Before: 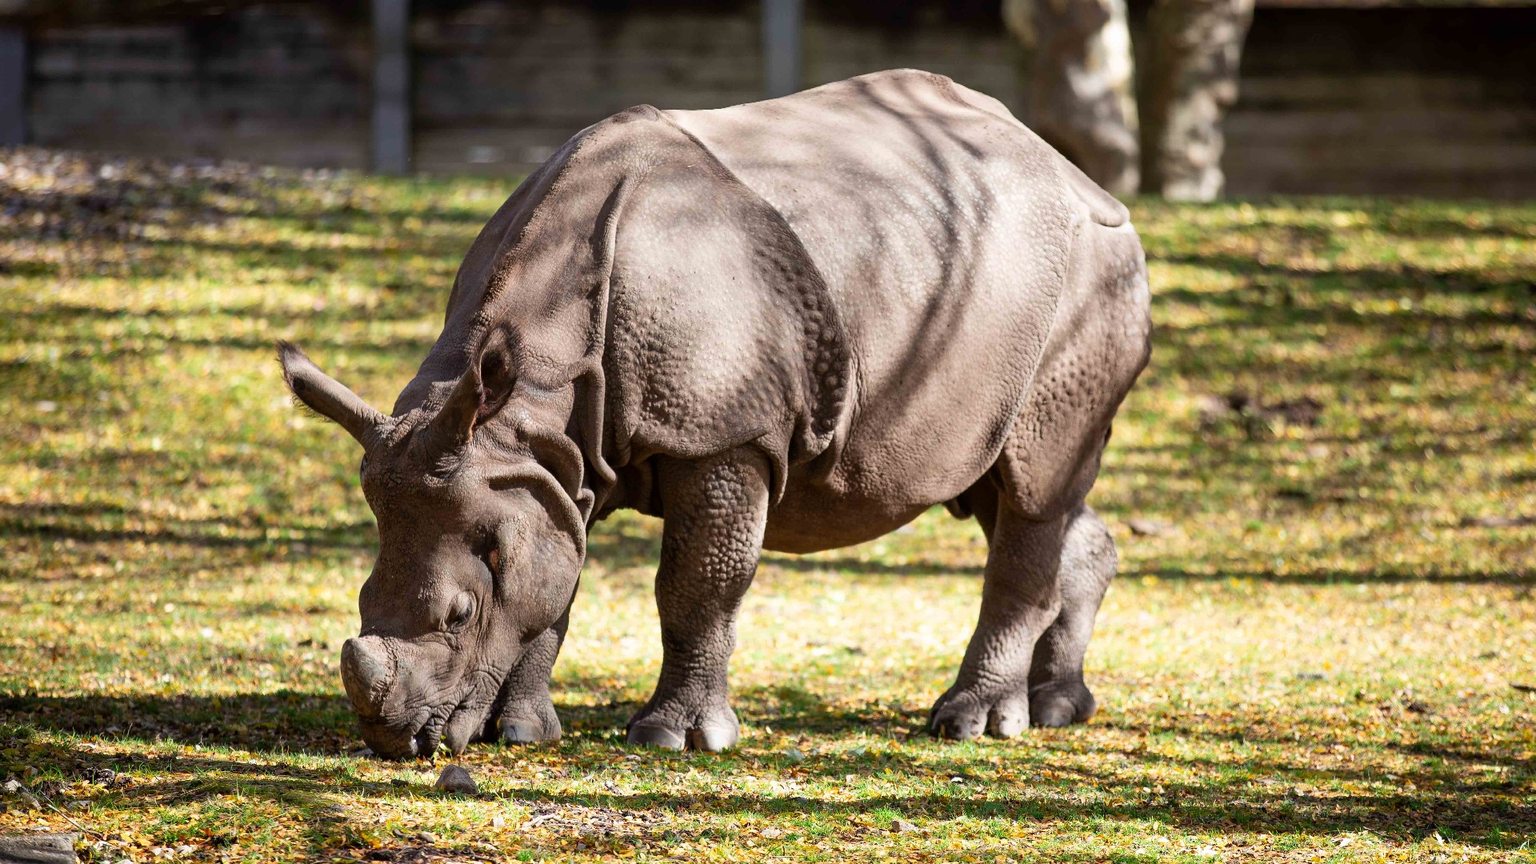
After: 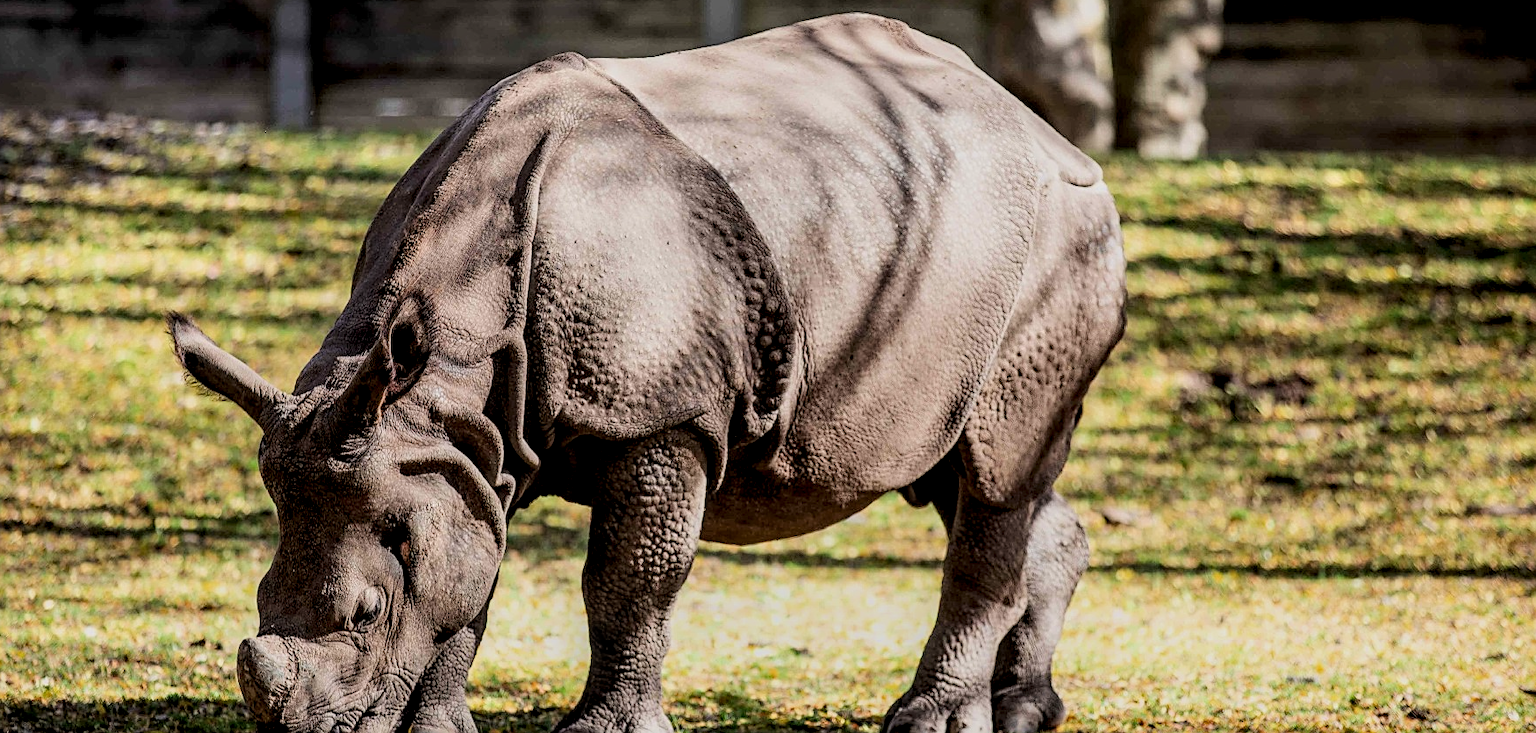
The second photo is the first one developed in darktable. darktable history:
sharpen: on, module defaults
filmic rgb: black relative exposure -7.15 EV, white relative exposure 5.36 EV, hardness 3.02, color science v6 (2022)
crop: left 8.155%, top 6.611%, bottom 15.385%
local contrast: detail 150%
